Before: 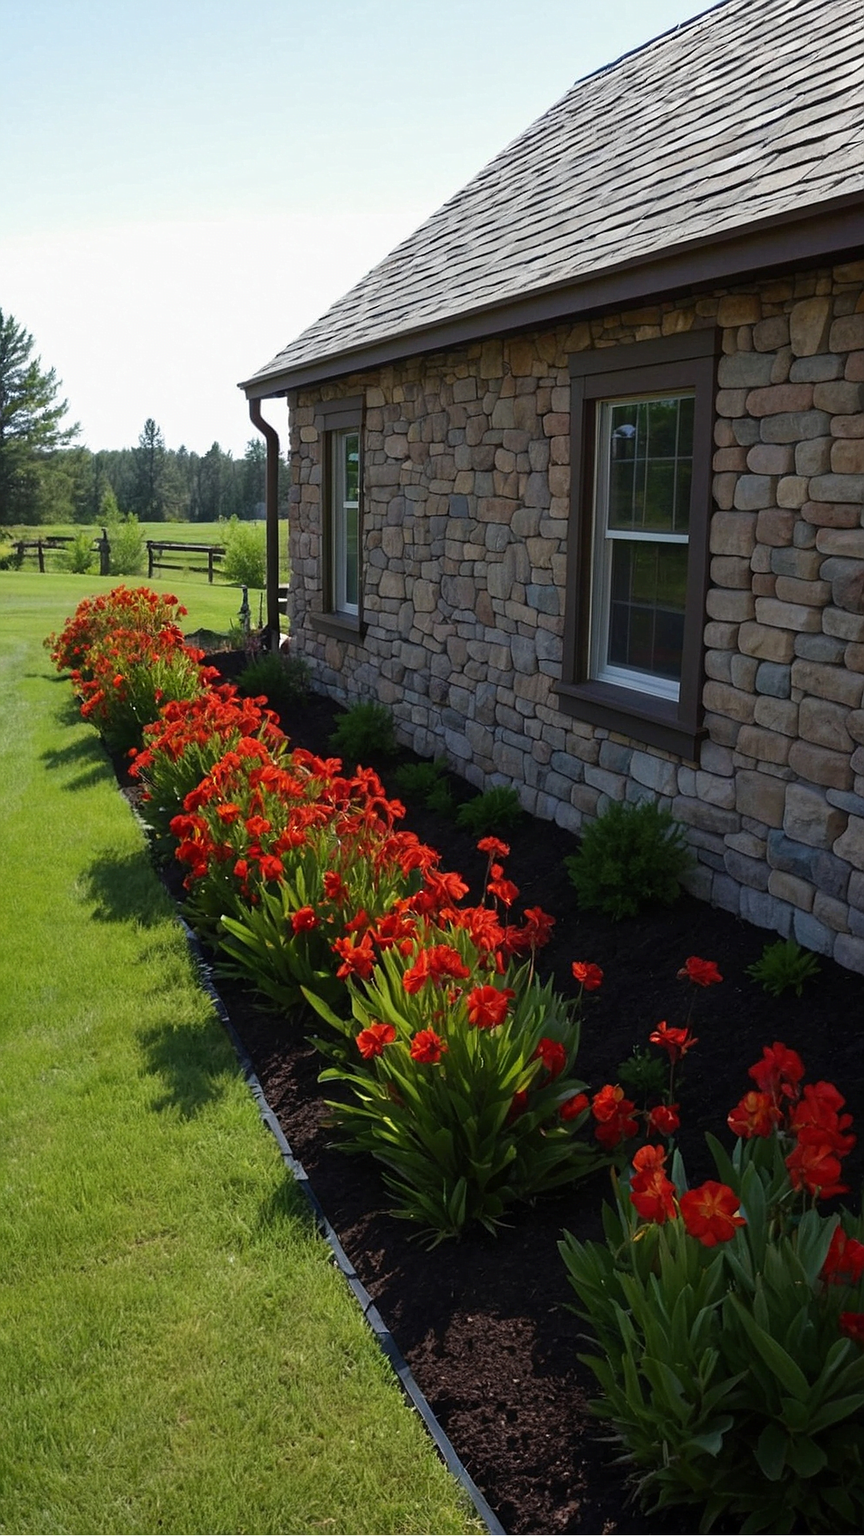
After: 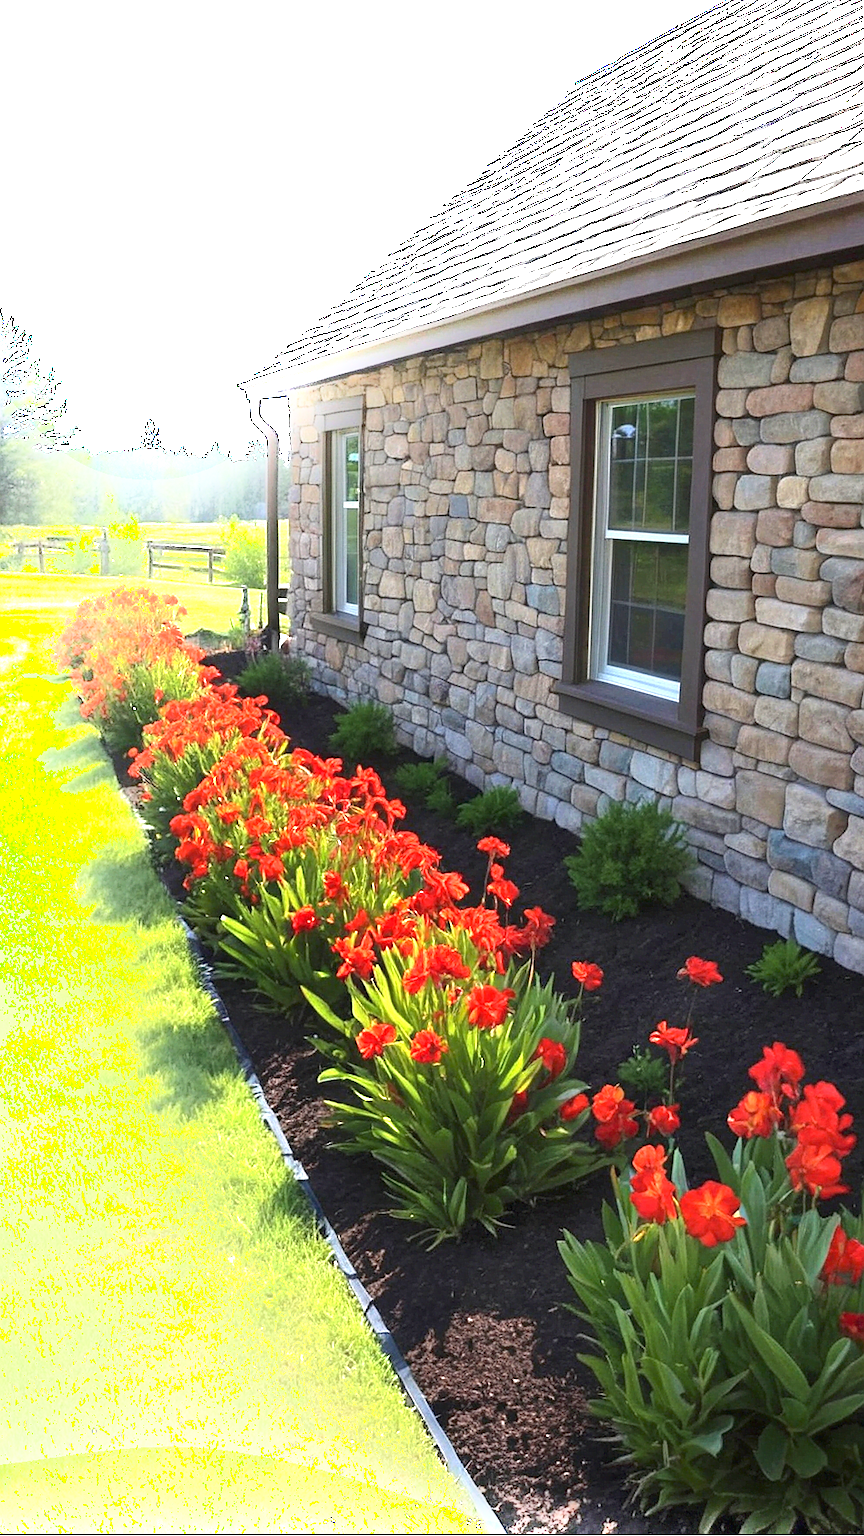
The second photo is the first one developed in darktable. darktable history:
shadows and highlights: highlights 70.7, soften with gaussian
exposure: black level correction 0, exposure 2.088 EV, compensate exposure bias true, compensate highlight preservation false
